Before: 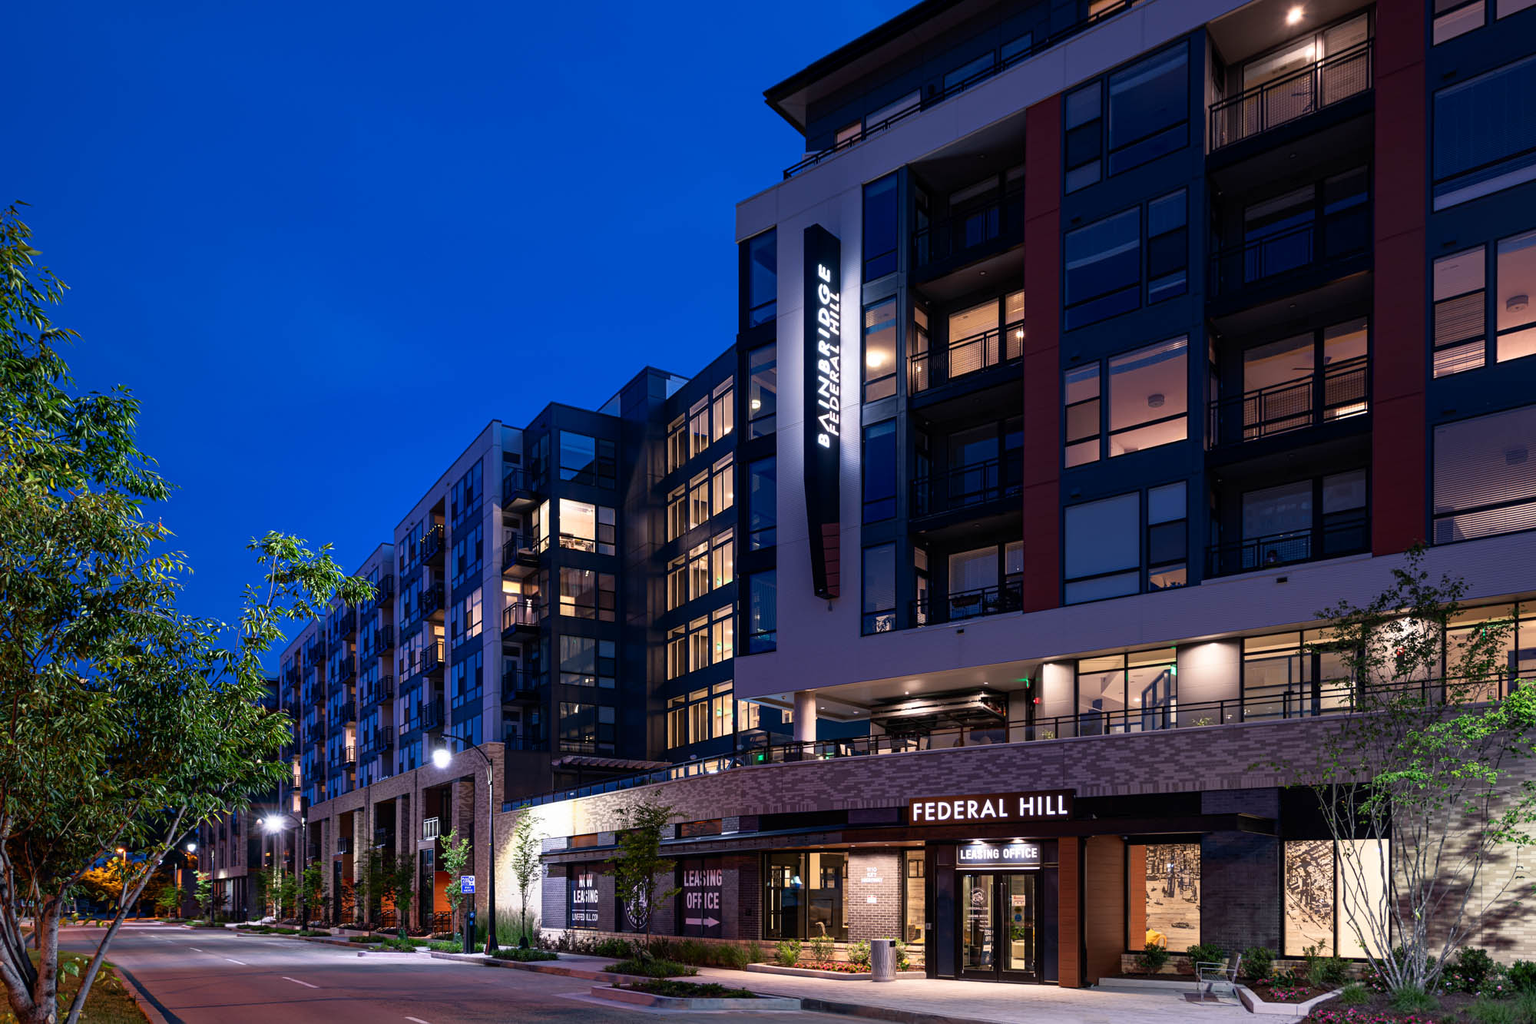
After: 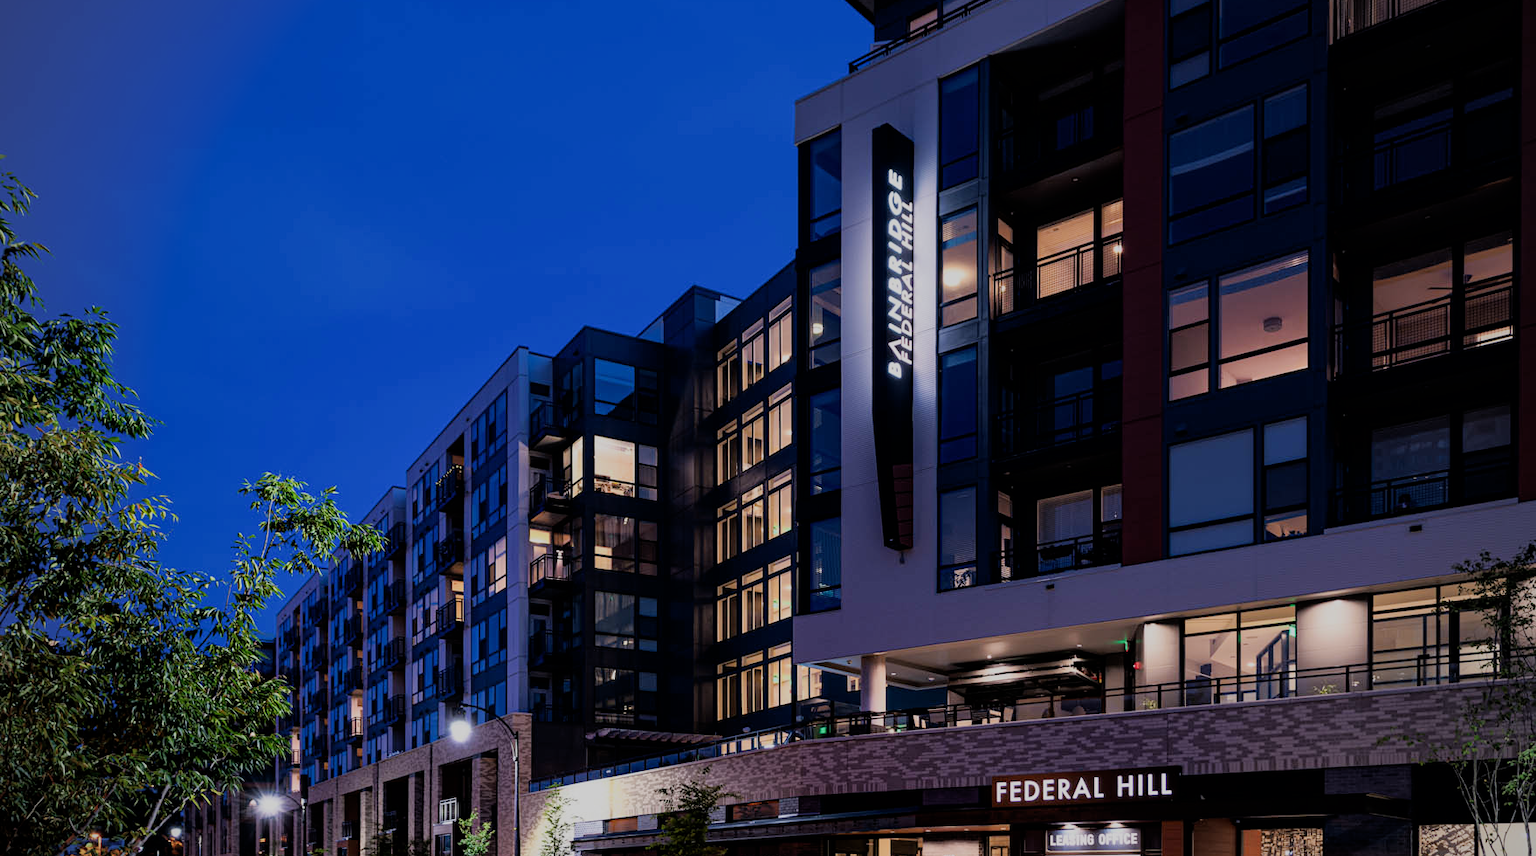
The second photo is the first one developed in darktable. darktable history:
crop and rotate: left 2.425%, top 11.305%, right 9.6%, bottom 15.08%
vignetting: fall-off radius 60.65%
color balance rgb: on, module defaults
filmic rgb: black relative exposure -6.98 EV, white relative exposure 5.63 EV, hardness 2.86
